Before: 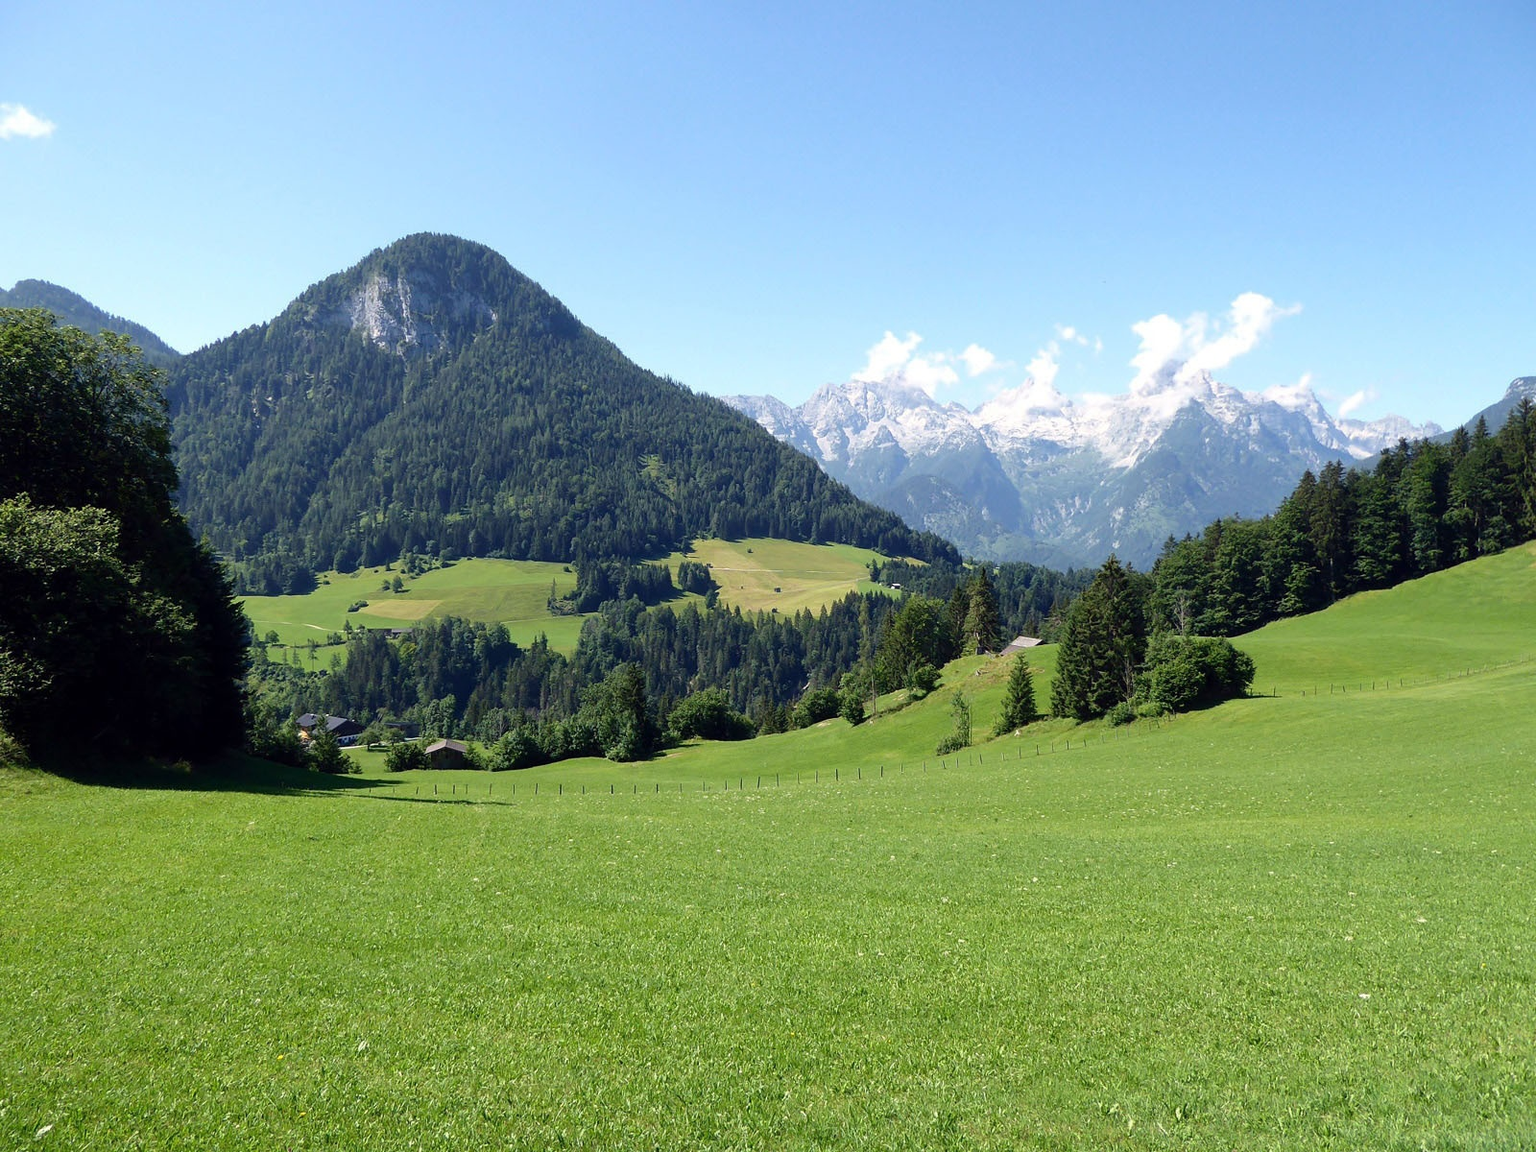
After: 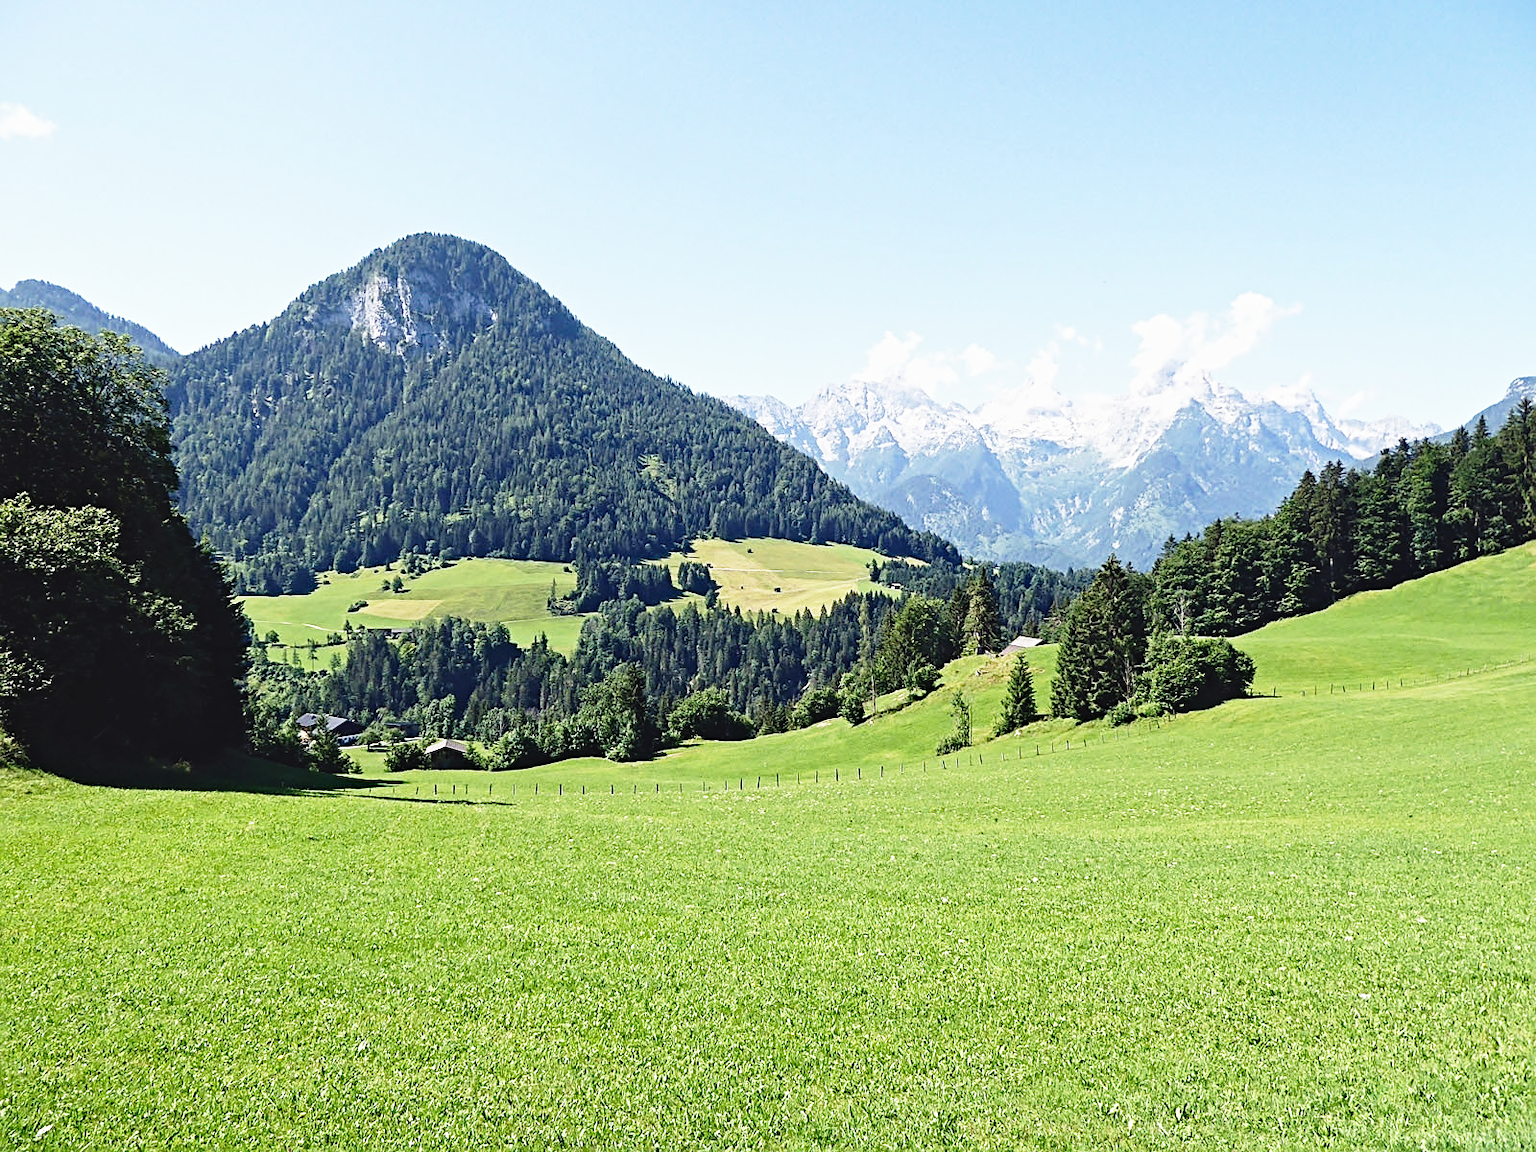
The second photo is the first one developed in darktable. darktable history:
base curve: curves: ch0 [(0, 0) (0.012, 0.01) (0.073, 0.168) (0.31, 0.711) (0.645, 0.957) (1, 1)], preserve colors none
contrast equalizer: octaves 7, y [[0.5, 0.501, 0.525, 0.597, 0.58, 0.514], [0.5 ×6], [0.5 ×6], [0 ×6], [0 ×6]]
exposure: black level correction -0.015, exposure -0.517 EV, compensate highlight preservation false
sharpen: on, module defaults
